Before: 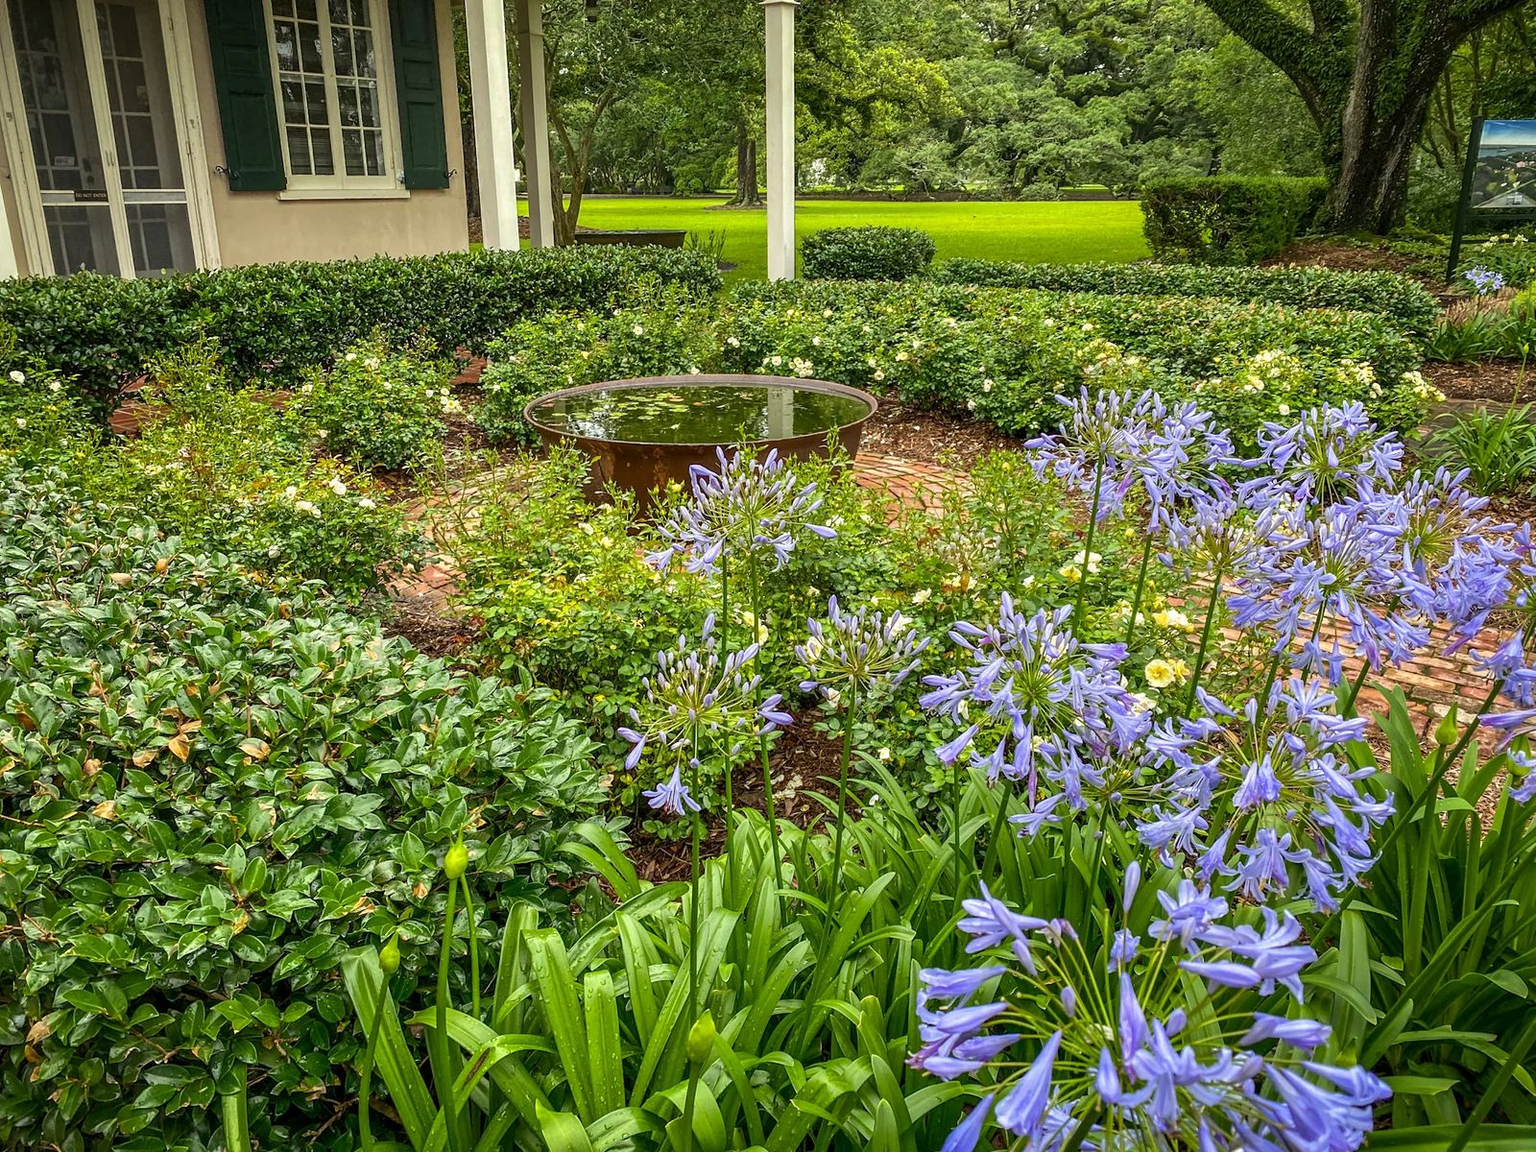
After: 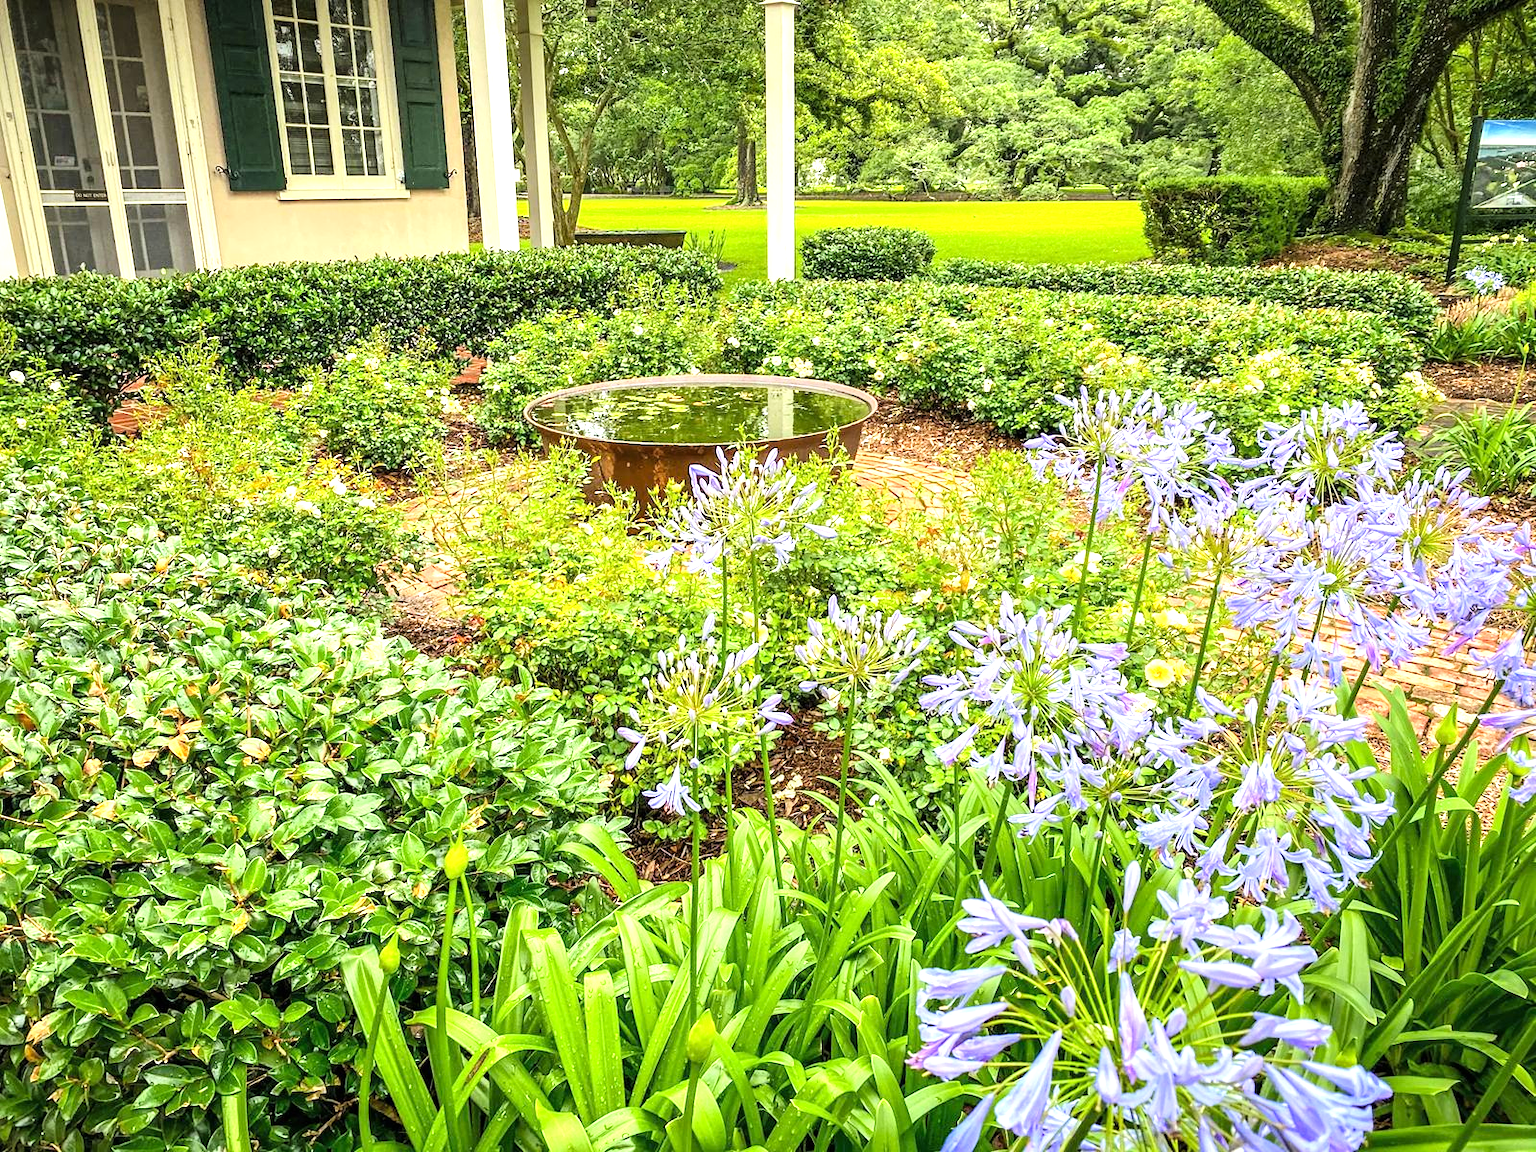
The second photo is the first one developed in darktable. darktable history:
tone curve: curves: ch0 [(0, 0) (0.004, 0.001) (0.133, 0.112) (0.325, 0.362) (0.832, 0.893) (1, 1)], color space Lab, linked channels, preserve colors none
exposure: black level correction 0, exposure 1.2 EV, compensate exposure bias true, compensate highlight preservation false
tone equalizer: on, module defaults
